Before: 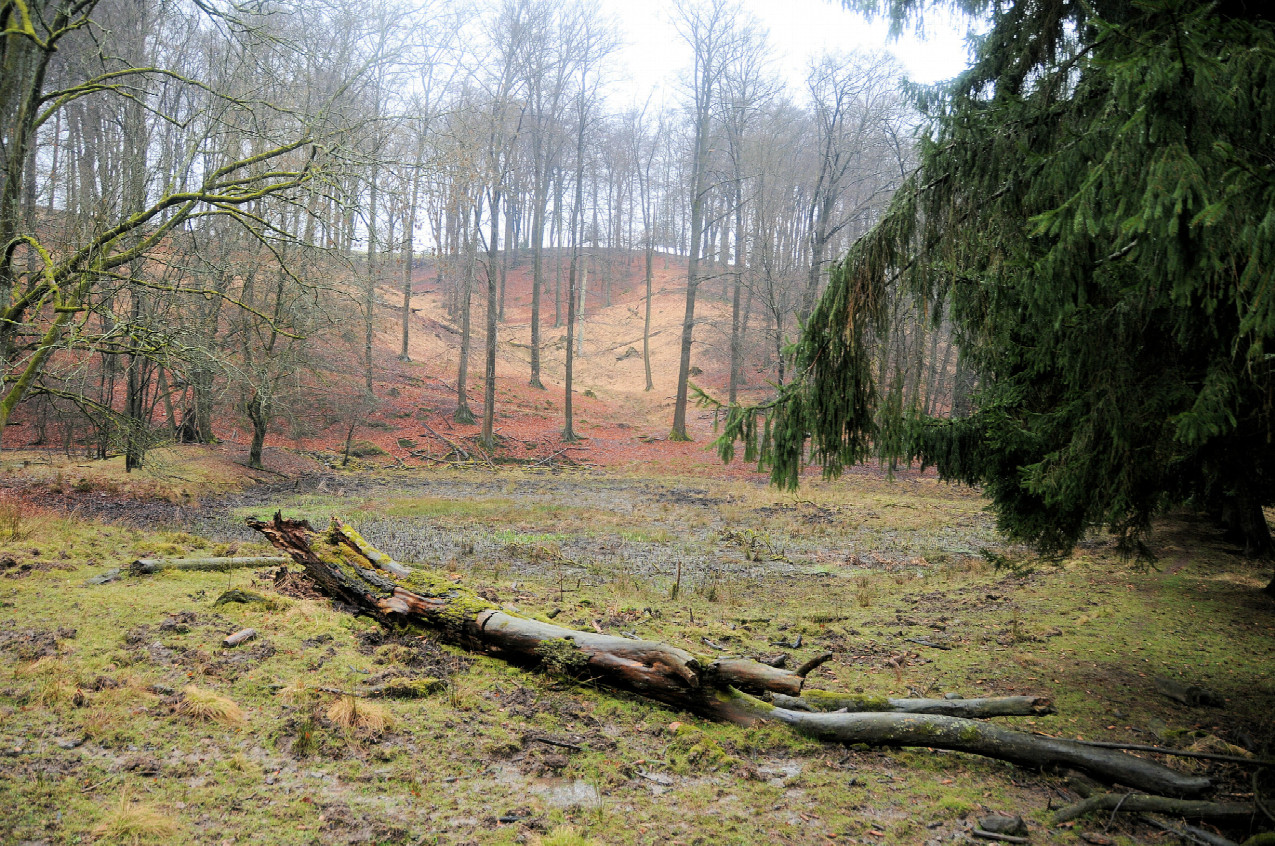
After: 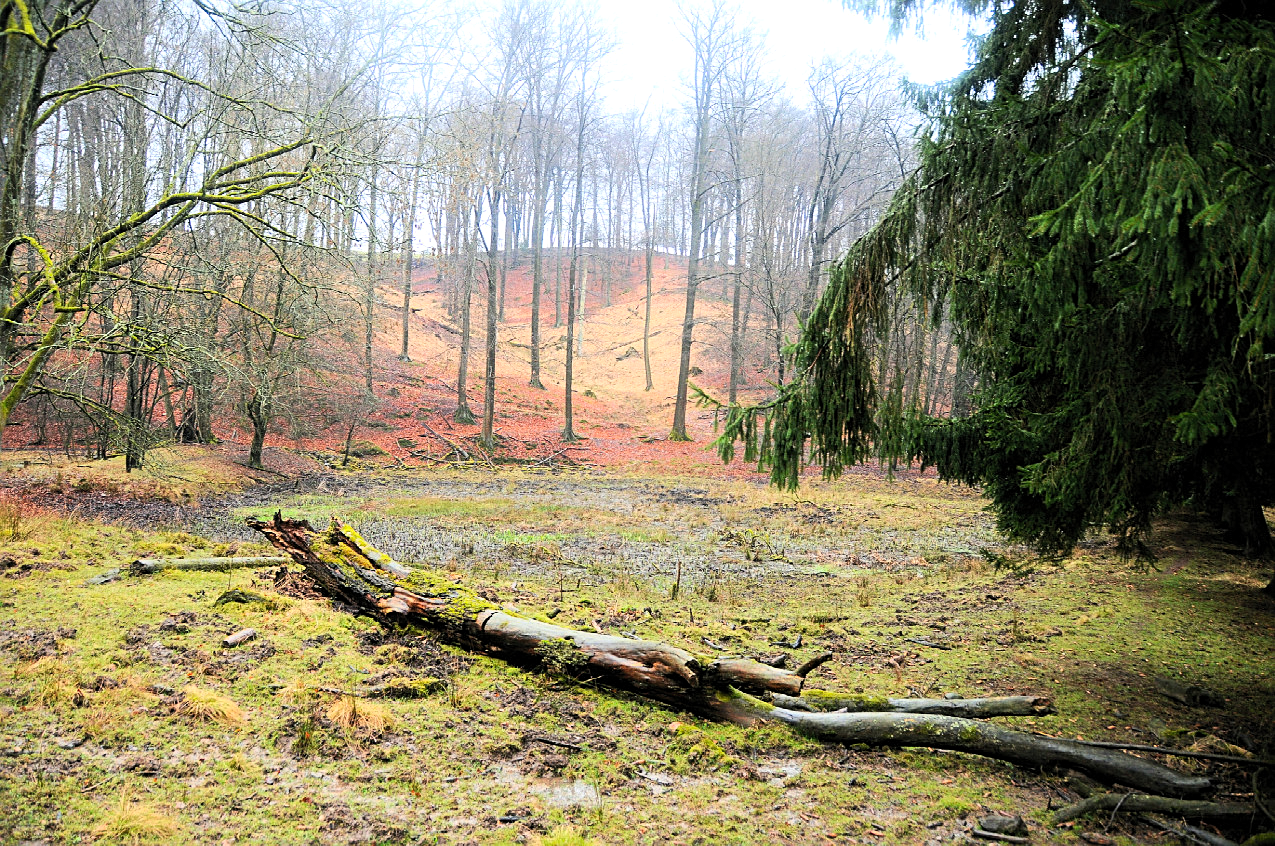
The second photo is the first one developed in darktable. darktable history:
sharpen: radius 2.167, amount 0.381, threshold 0
color balance: contrast 10%
contrast brightness saturation: contrast 0.2, brightness 0.16, saturation 0.22
